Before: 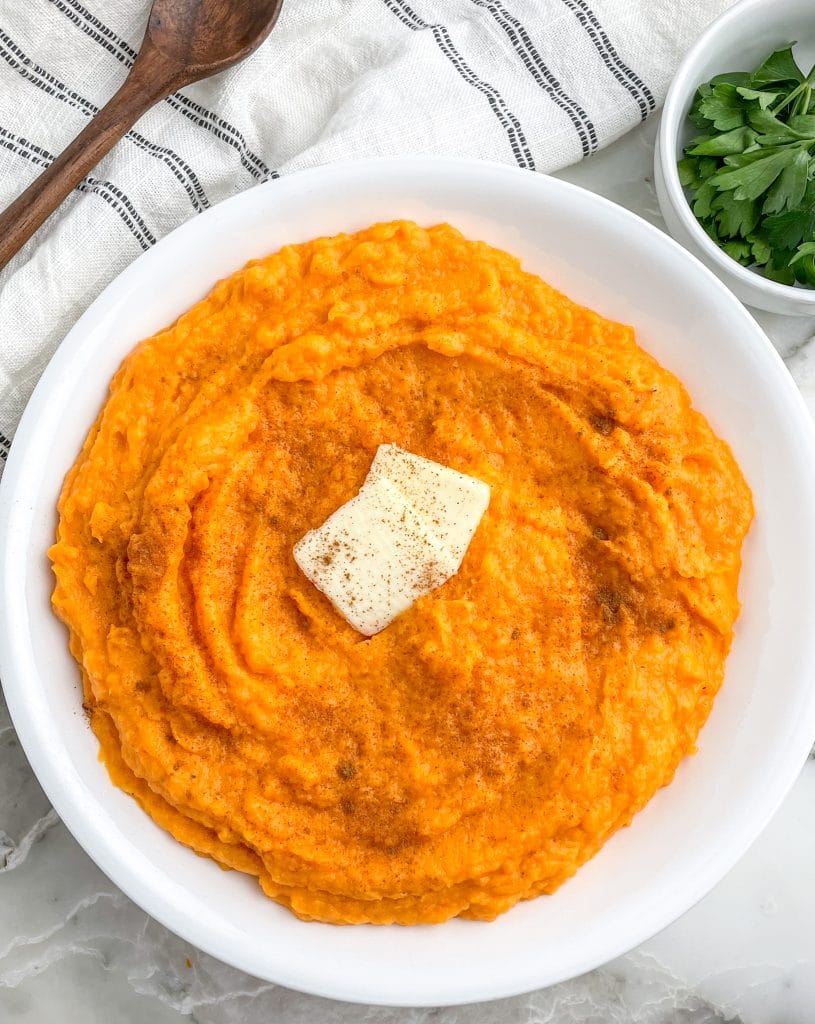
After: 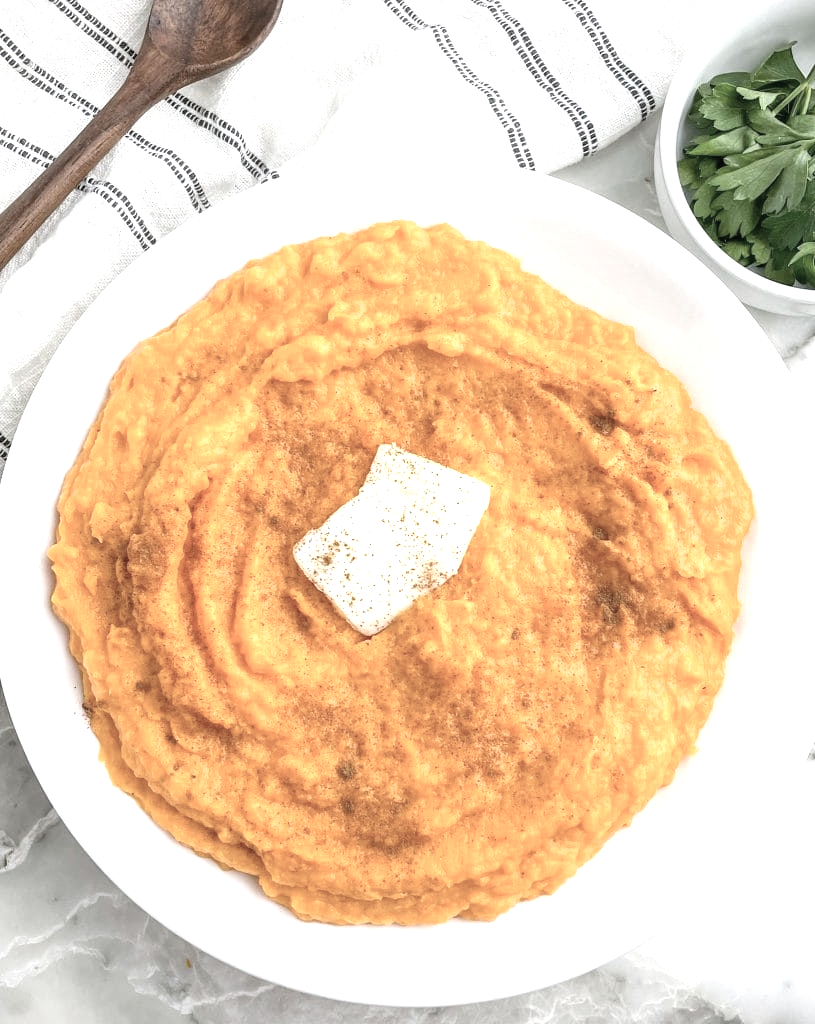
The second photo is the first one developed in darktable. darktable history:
exposure: black level correction 0, exposure 0.701 EV, compensate highlight preservation false
color correction: highlights b* 0.012, saturation 0.54
